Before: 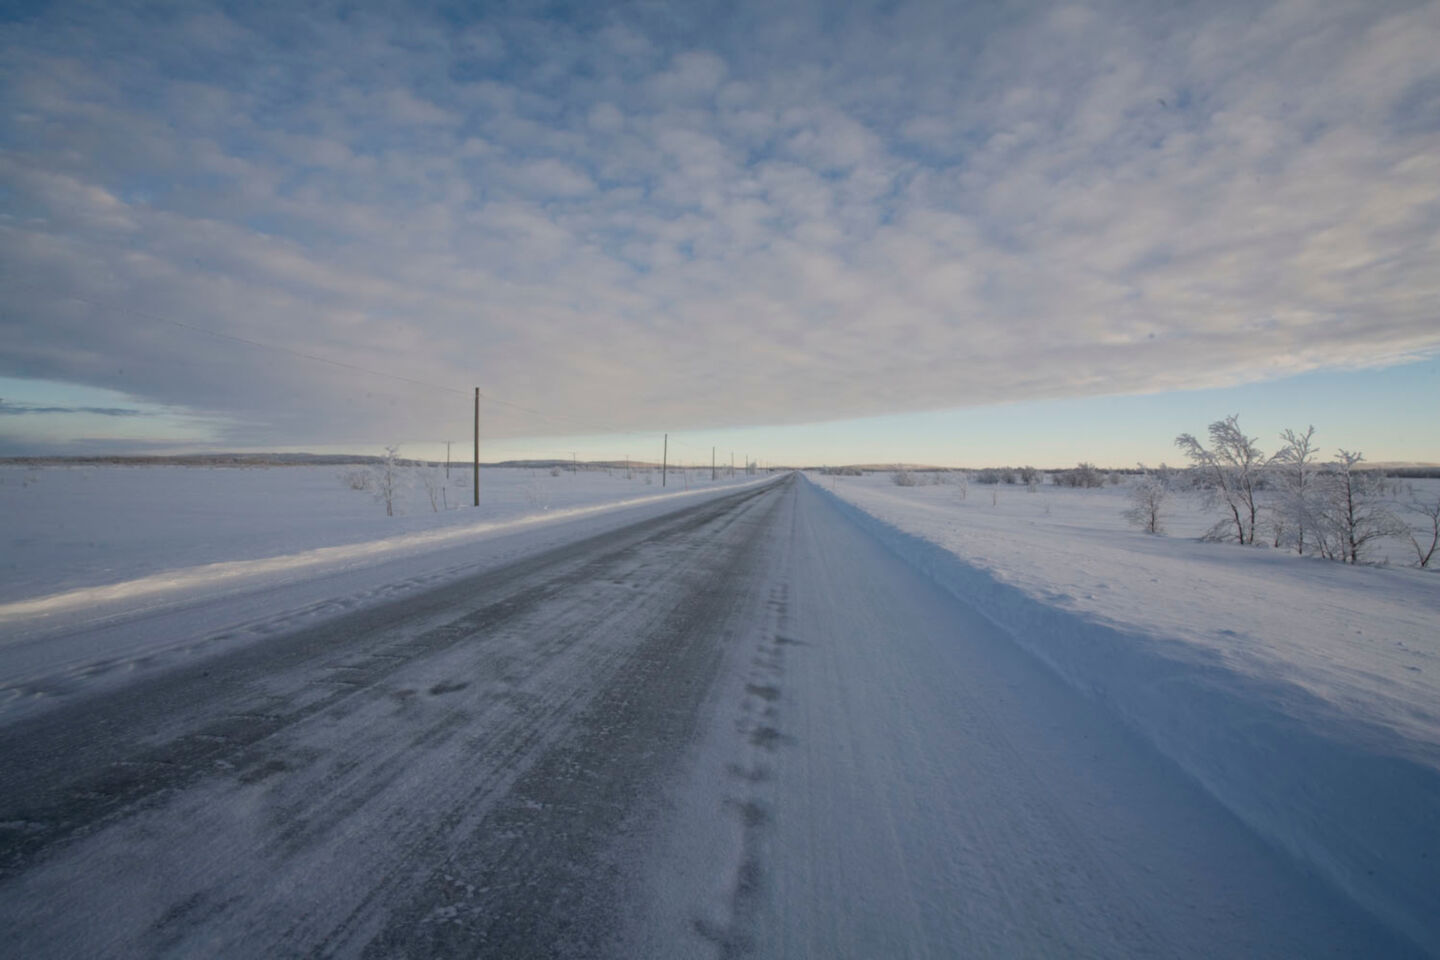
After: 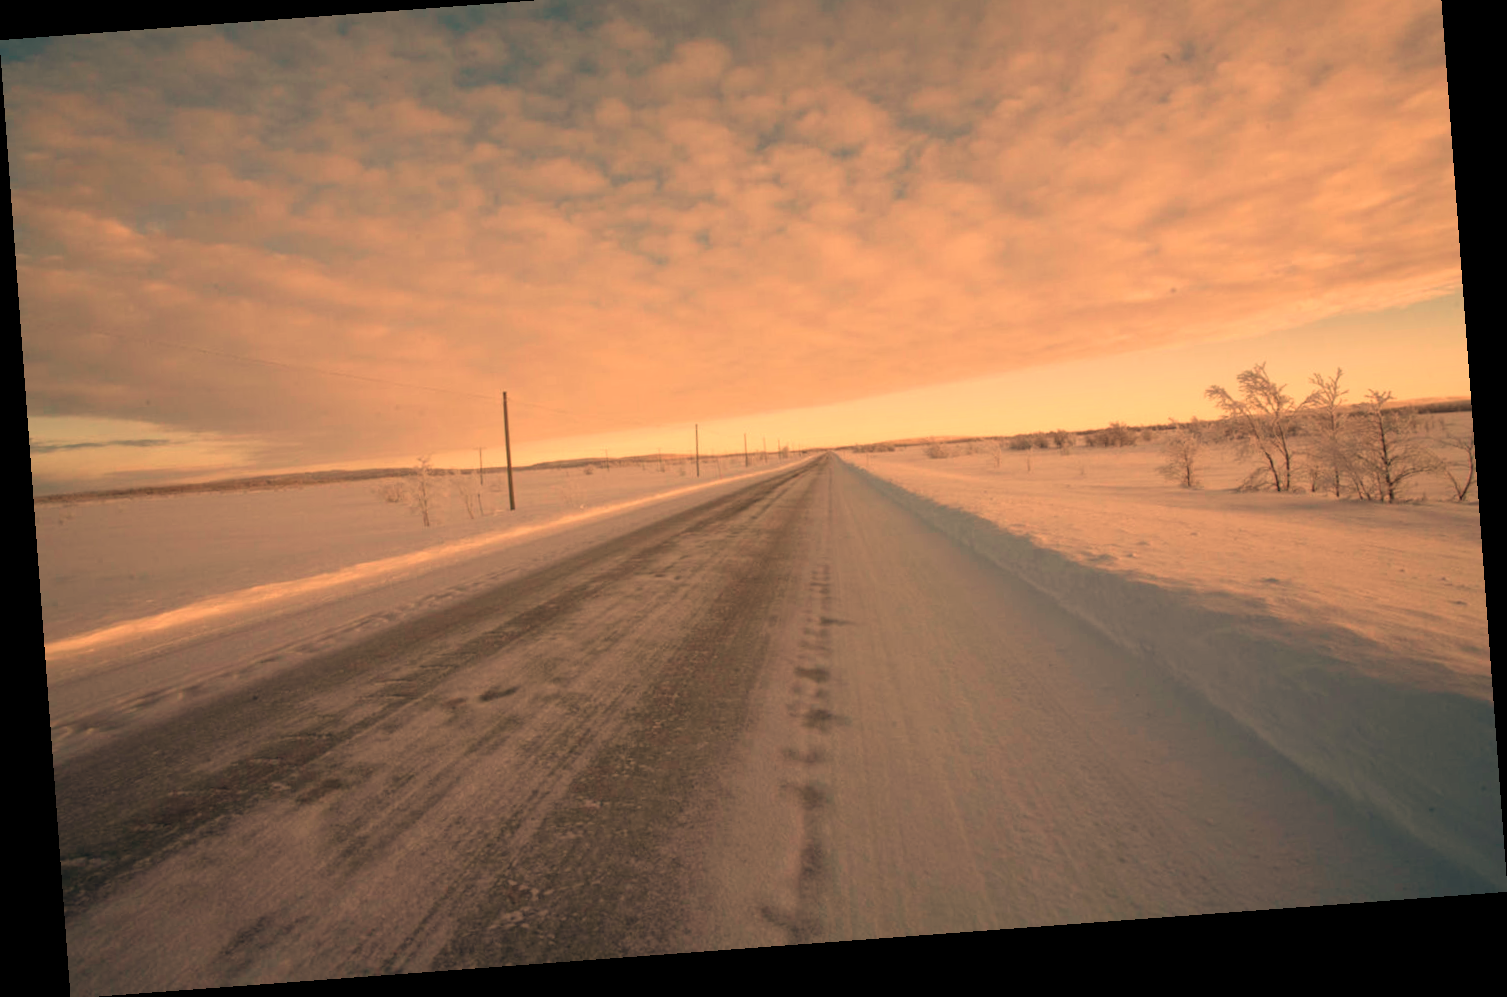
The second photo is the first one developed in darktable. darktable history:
white balance: red 1.467, blue 0.684
velvia: strength 15%
crop and rotate: top 6.25%
rotate and perspective: rotation -4.25°, automatic cropping off
color calibration: illuminant same as pipeline (D50), adaptation none (bypass)
